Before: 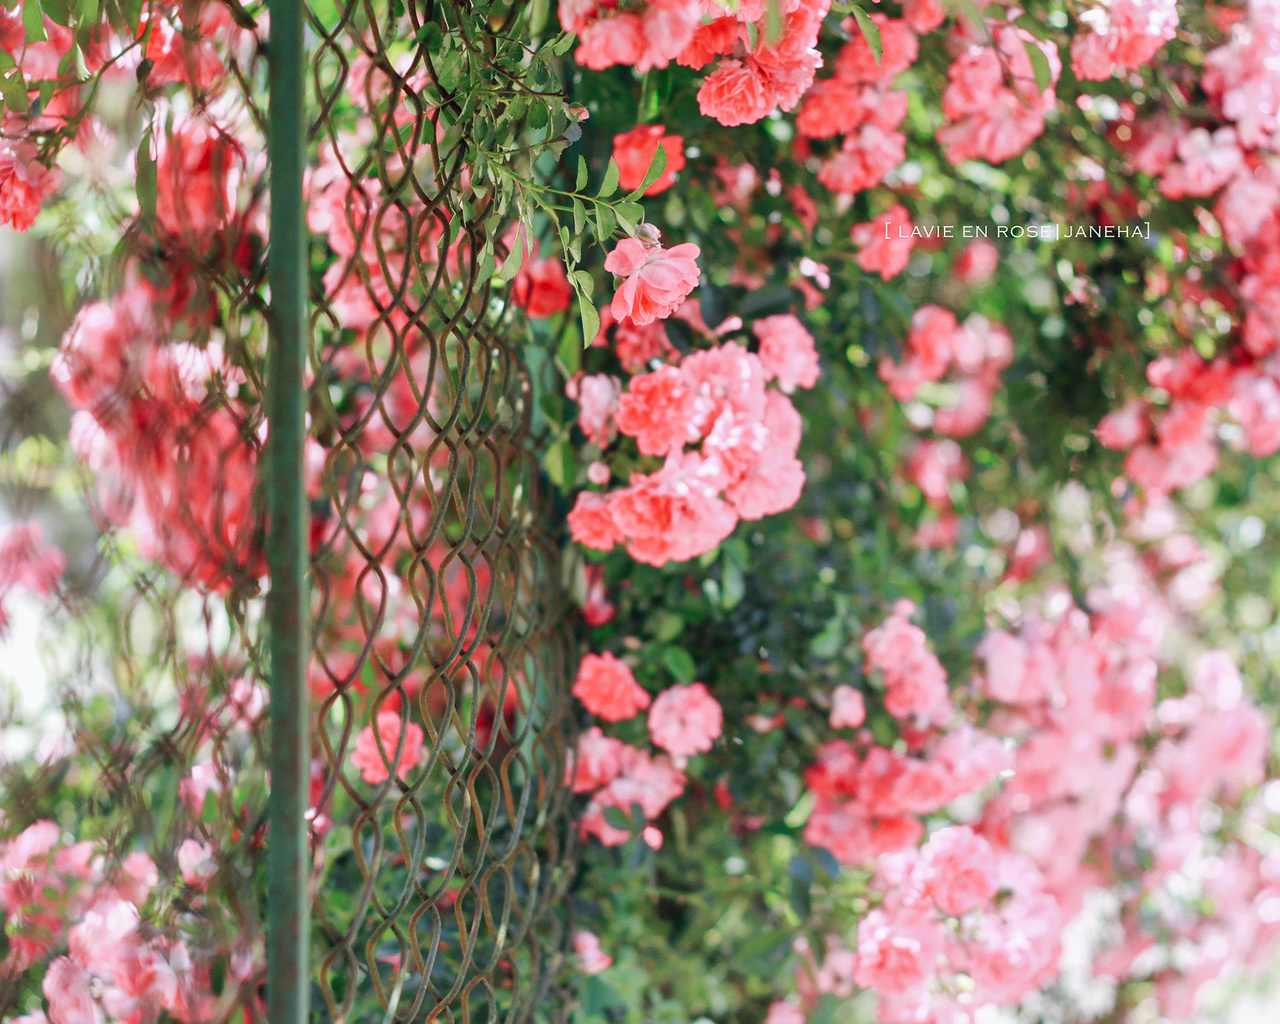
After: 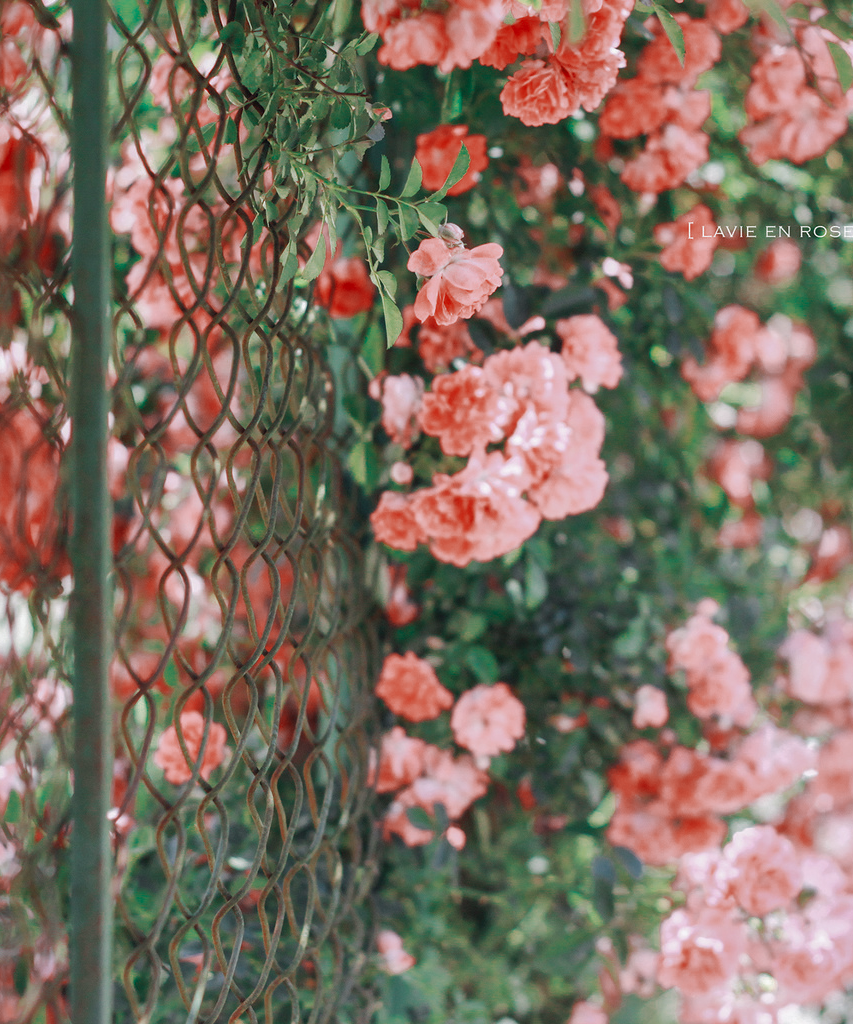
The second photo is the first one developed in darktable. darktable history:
color zones: curves: ch0 [(0, 0.5) (0.125, 0.4) (0.25, 0.5) (0.375, 0.4) (0.5, 0.4) (0.625, 0.35) (0.75, 0.35) (0.875, 0.5)]; ch1 [(0, 0.35) (0.125, 0.45) (0.25, 0.35) (0.375, 0.35) (0.5, 0.35) (0.625, 0.35) (0.75, 0.45) (0.875, 0.35)]; ch2 [(0, 0.6) (0.125, 0.5) (0.25, 0.5) (0.375, 0.6) (0.5, 0.6) (0.625, 0.5) (0.75, 0.5) (0.875, 0.5)]
shadows and highlights: on, module defaults
crop: left 15.419%, right 17.914%
